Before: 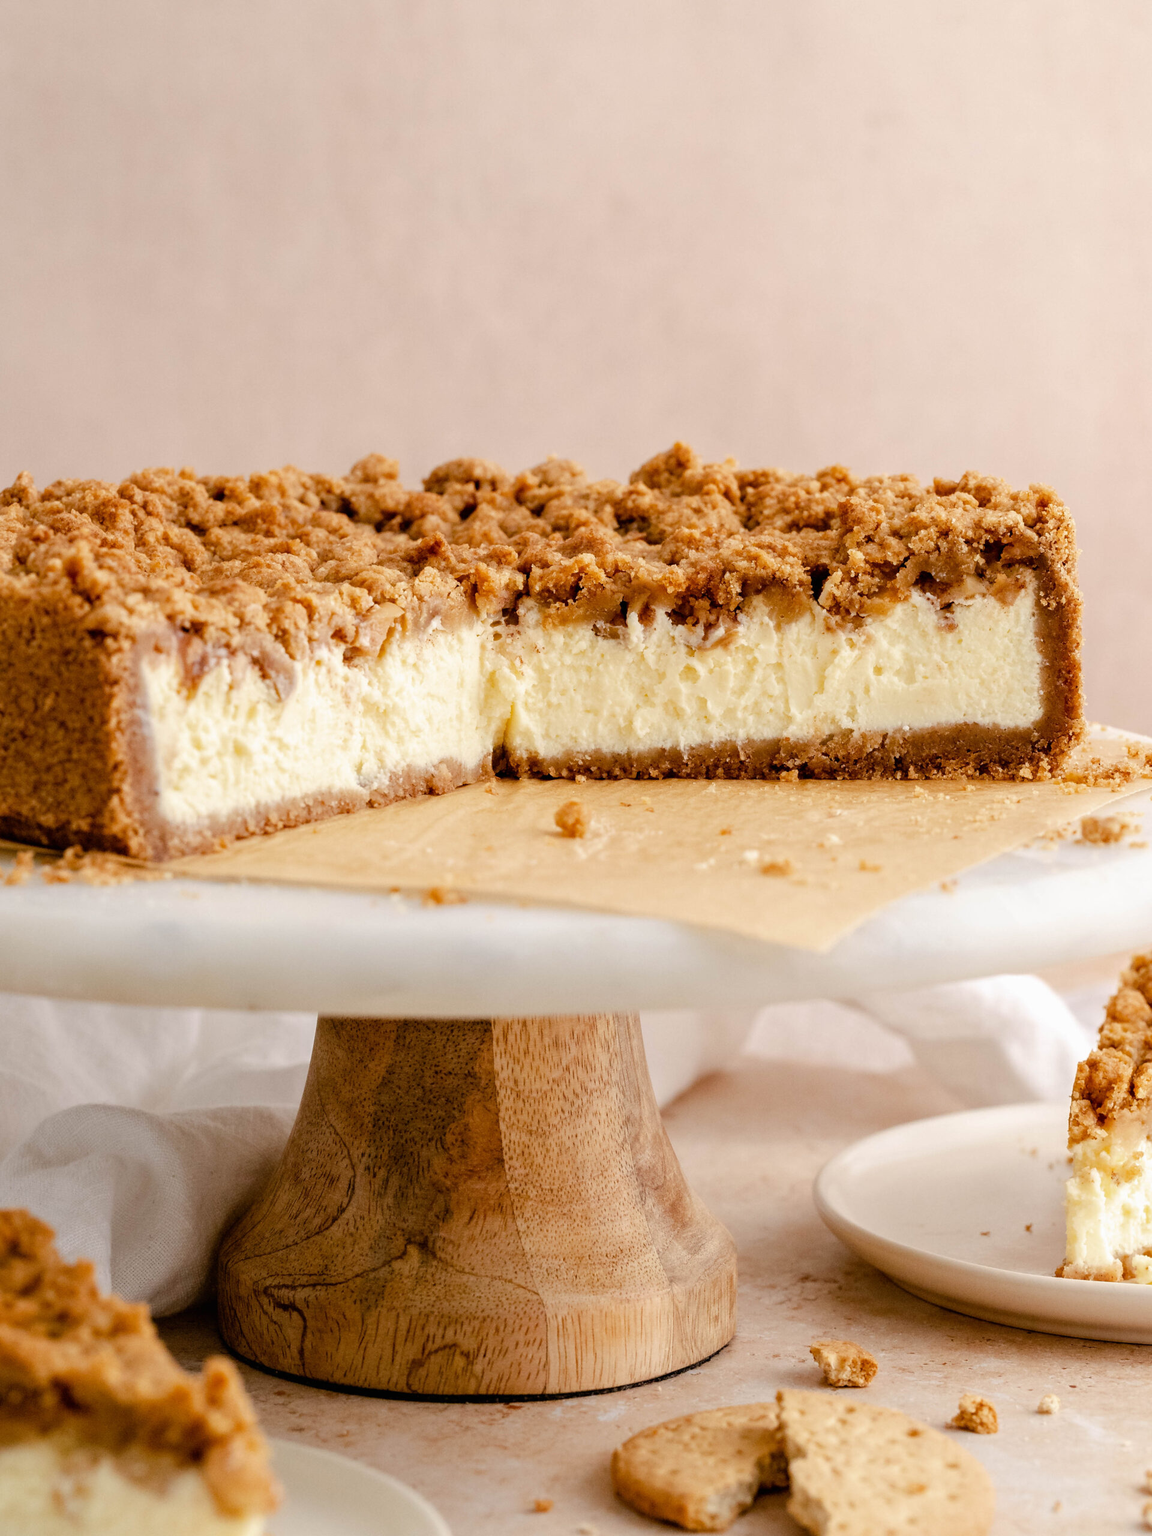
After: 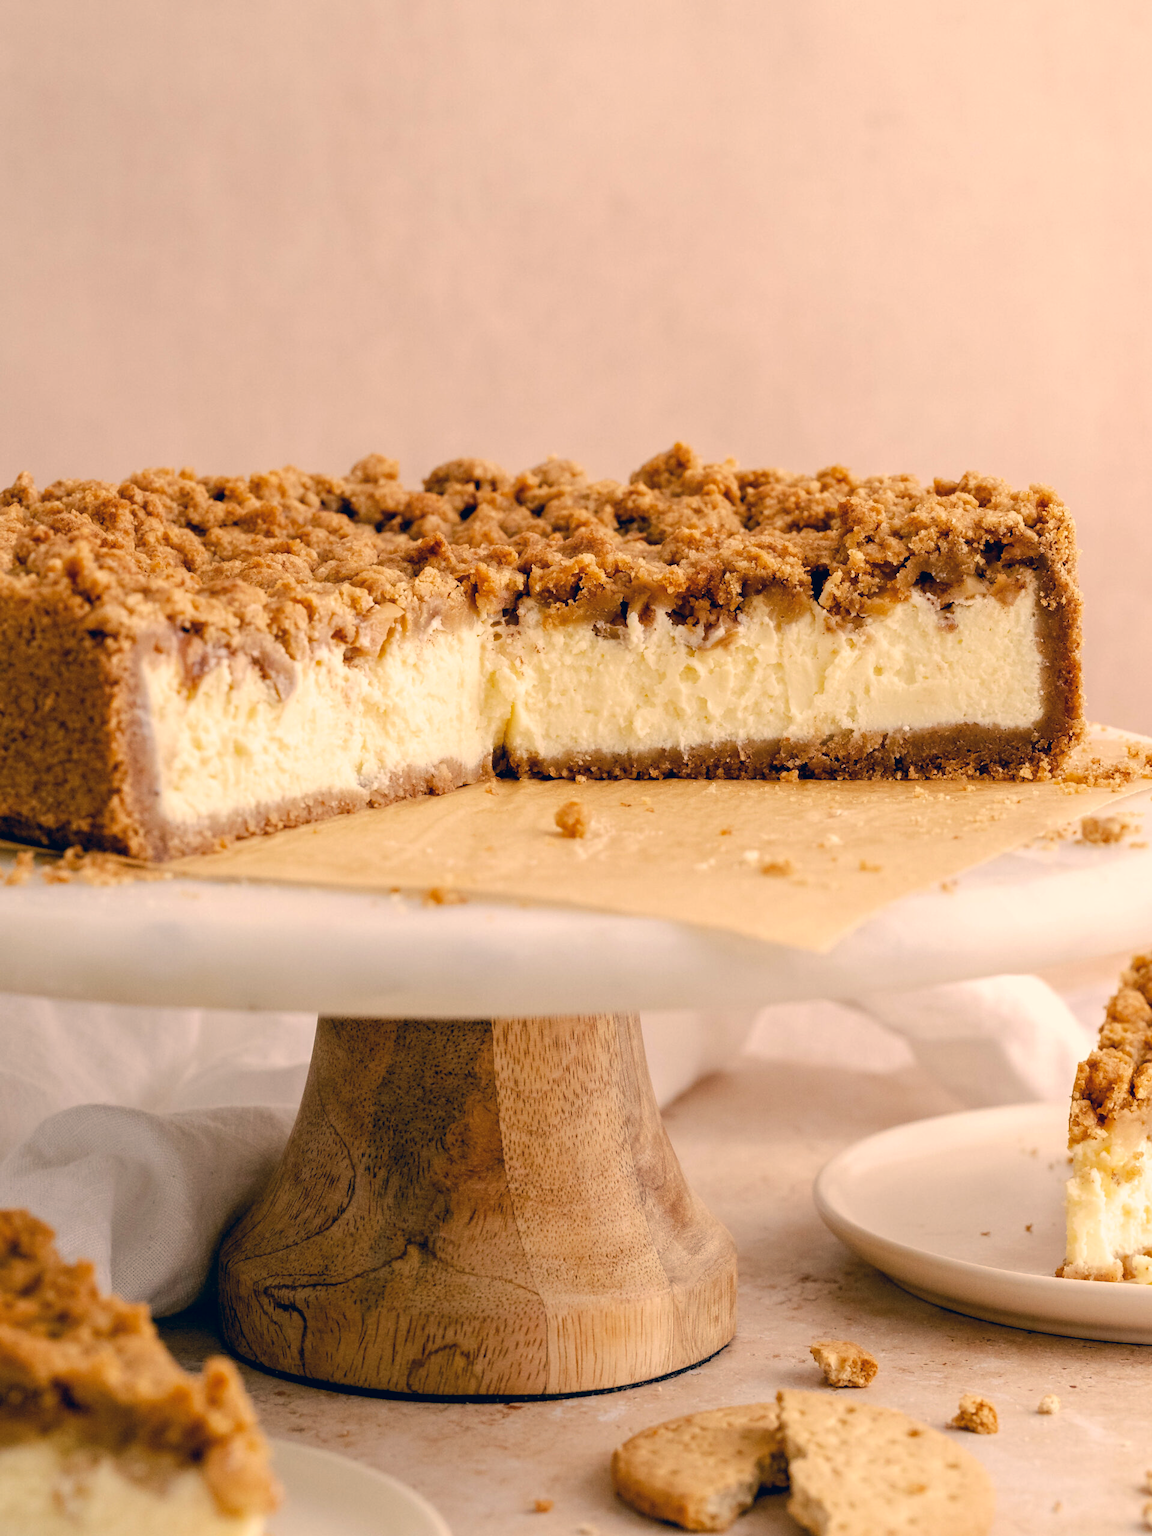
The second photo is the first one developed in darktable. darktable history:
color correction: highlights a* 10.3, highlights b* 14.03, shadows a* -9.89, shadows b* -14.94
tone equalizer: edges refinement/feathering 500, mask exposure compensation -1.57 EV, preserve details no
